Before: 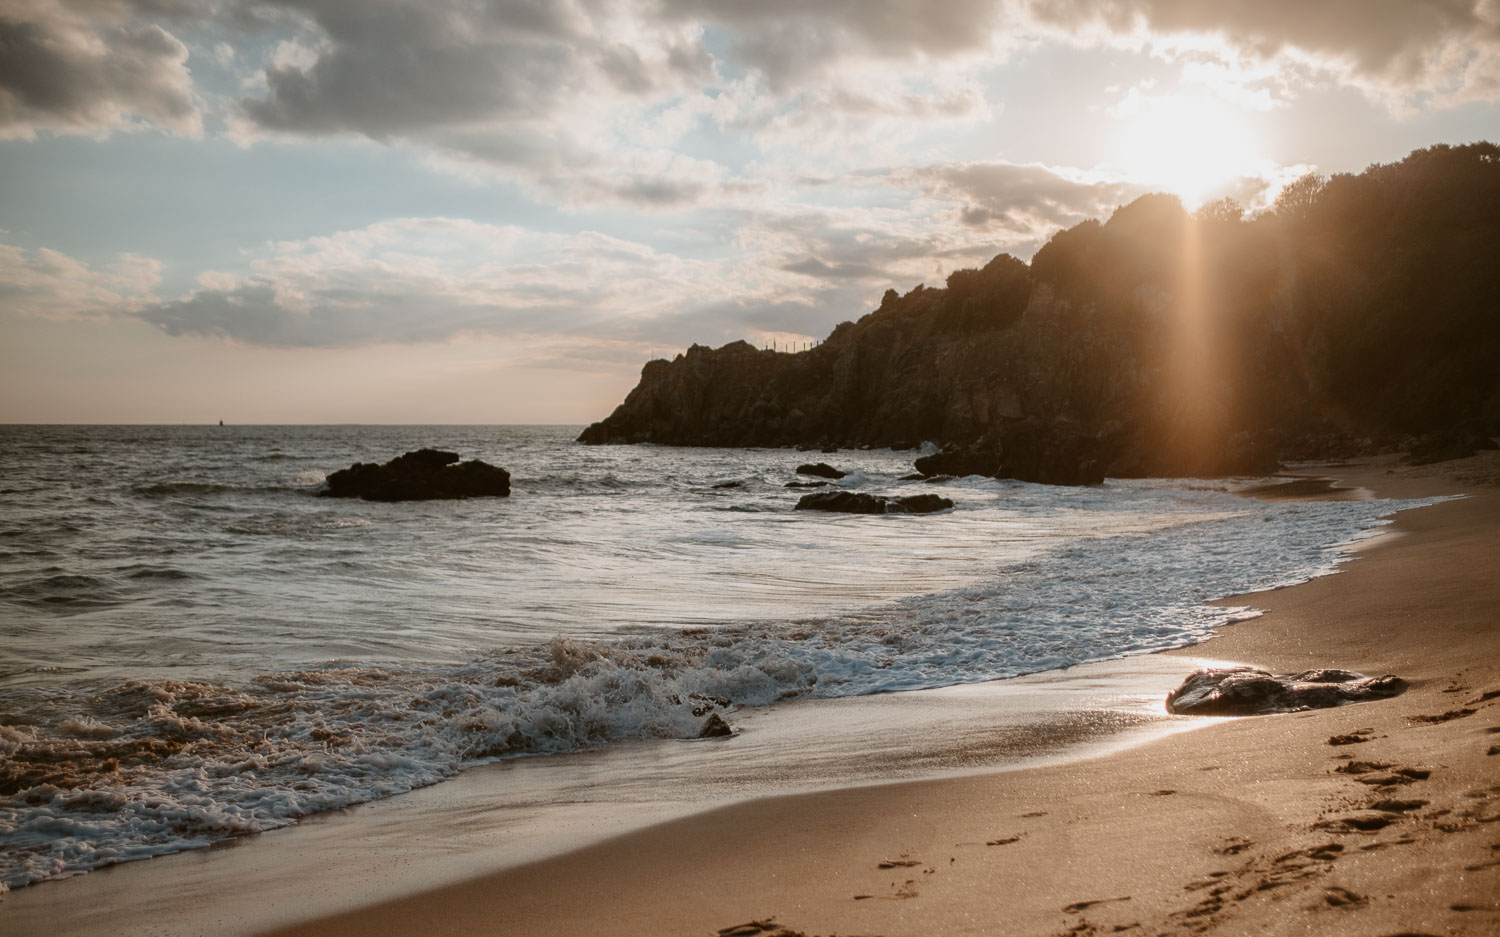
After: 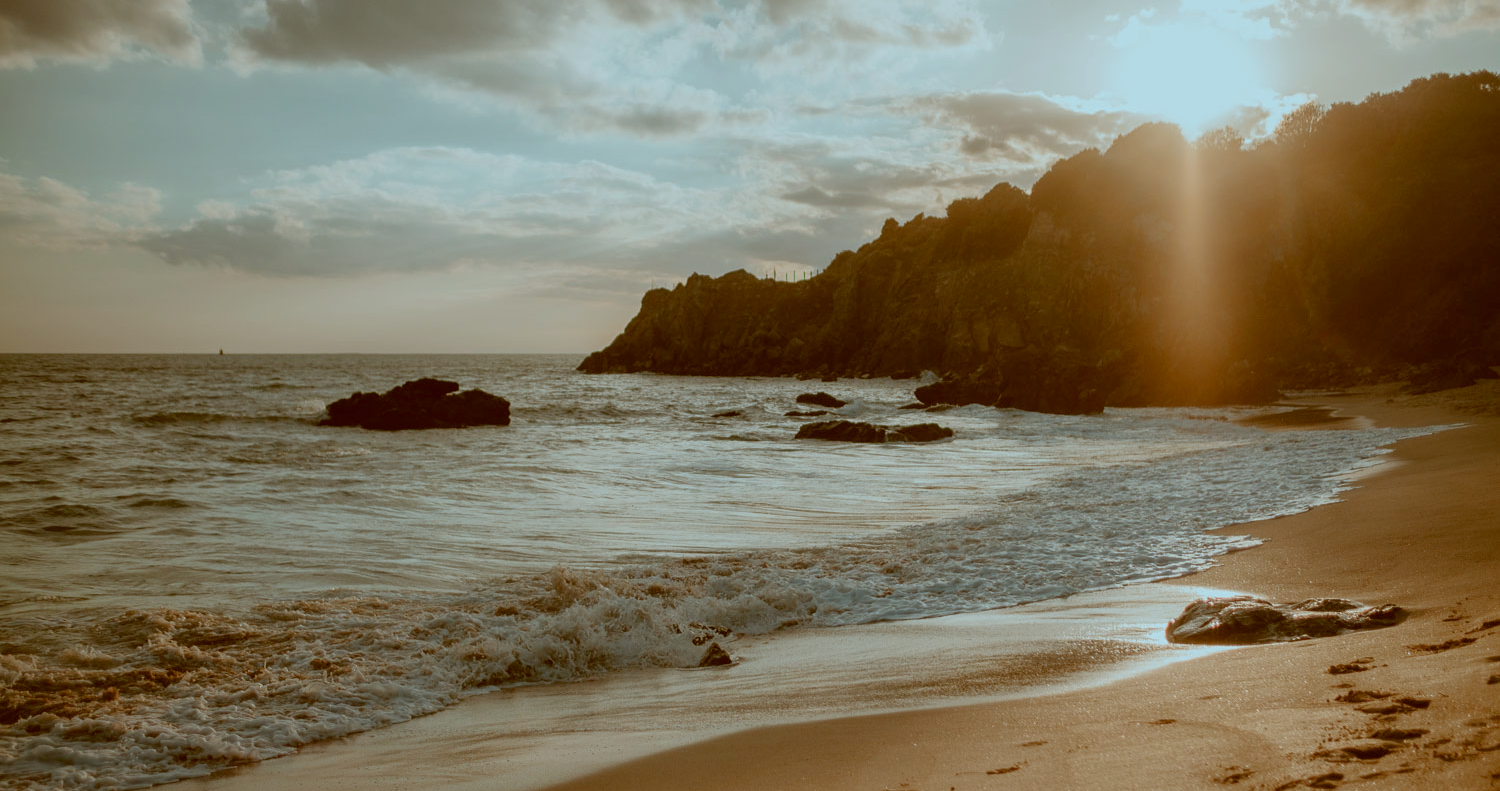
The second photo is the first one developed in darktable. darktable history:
color correction: highlights a* -14.96, highlights b* -16.93, shadows a* 10.8, shadows b* 29.68
crop: top 7.587%, bottom 7.969%
tone equalizer: -8 EV 0.229 EV, -7 EV 0.443 EV, -6 EV 0.393 EV, -5 EV 0.254 EV, -3 EV -0.271 EV, -2 EV -0.39 EV, -1 EV -0.396 EV, +0 EV -0.225 EV, edges refinement/feathering 500, mask exposure compensation -1.57 EV, preserve details no
